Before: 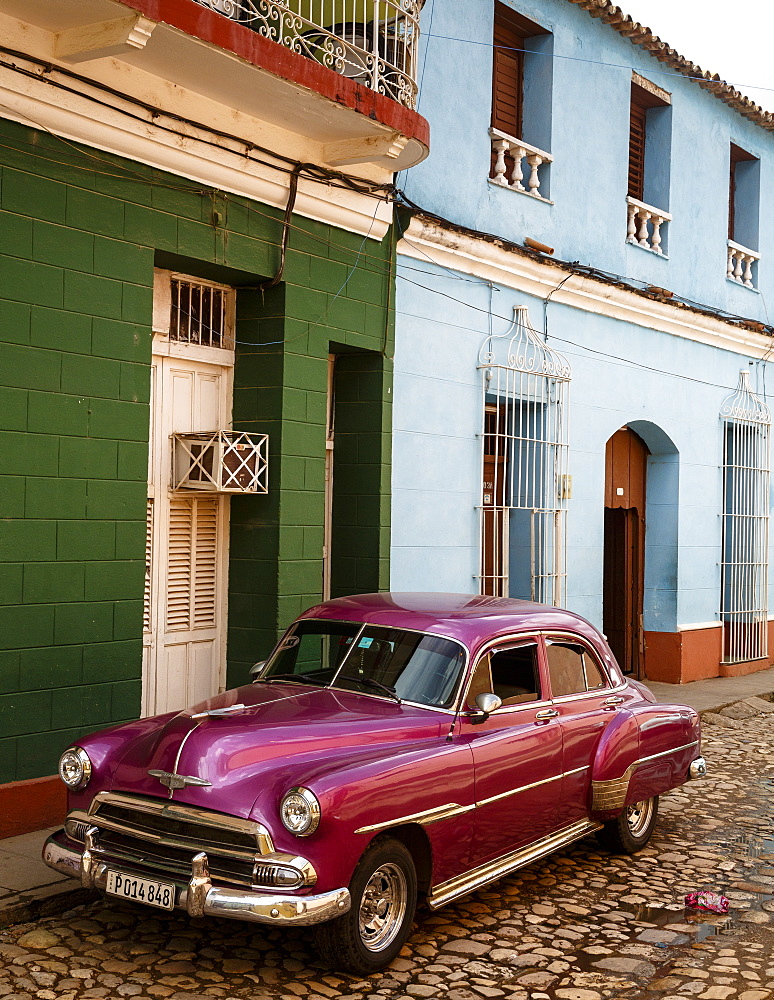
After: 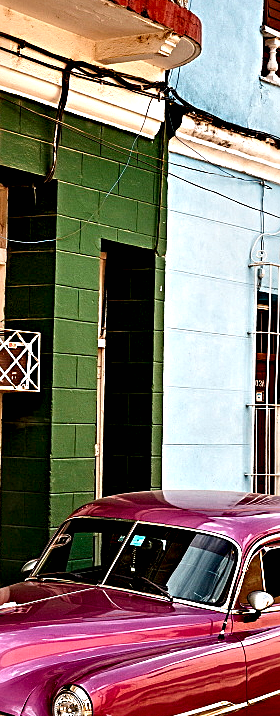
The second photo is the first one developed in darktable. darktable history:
local contrast: mode bilateral grid, contrast 99, coarseness 99, detail 94%, midtone range 0.2
crop and rotate: left 29.581%, top 10.264%, right 34.22%, bottom 18.121%
contrast equalizer: octaves 7, y [[0.609, 0.611, 0.615, 0.613, 0.607, 0.603], [0.504, 0.498, 0.496, 0.499, 0.506, 0.516], [0 ×6], [0 ×6], [0 ×6]]
sharpen: radius 3.975
base curve: preserve colors none
shadows and highlights: shadows -69.79, highlights 33.74, soften with gaussian
